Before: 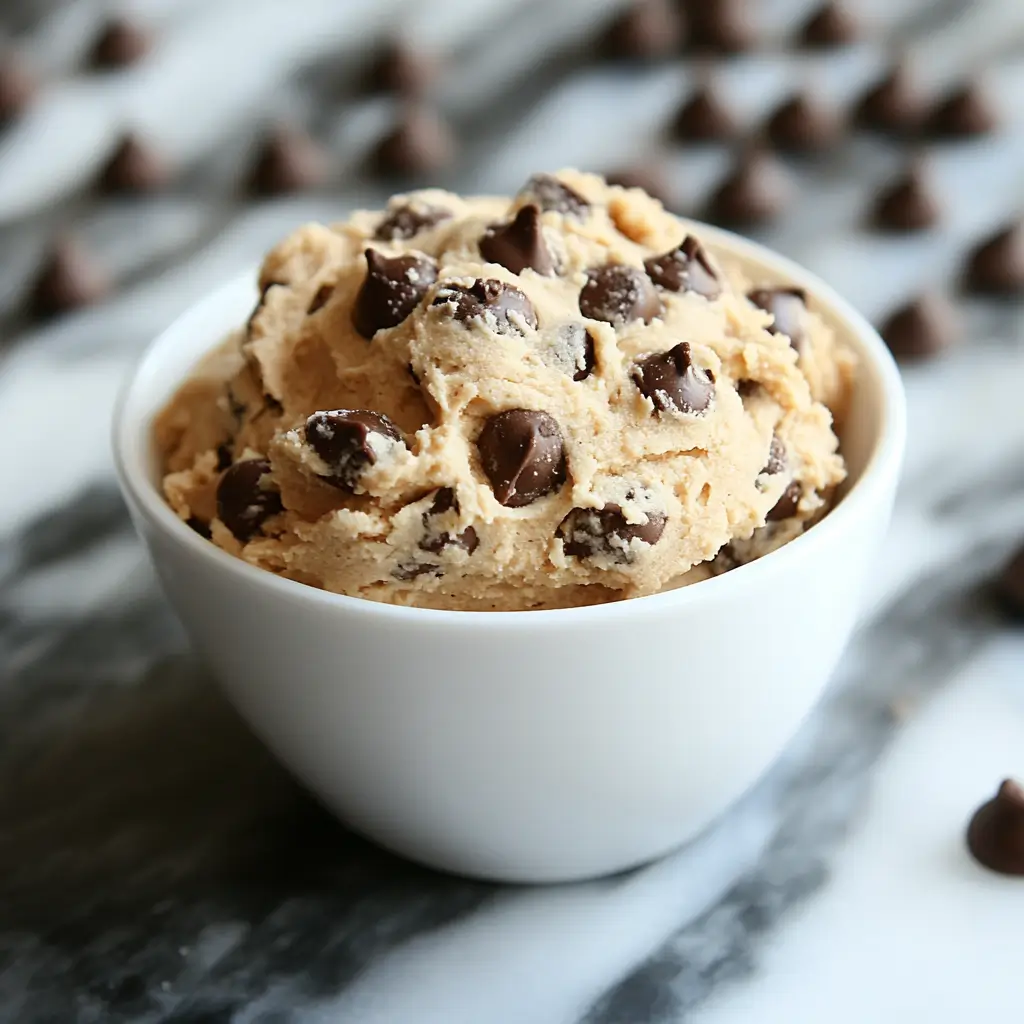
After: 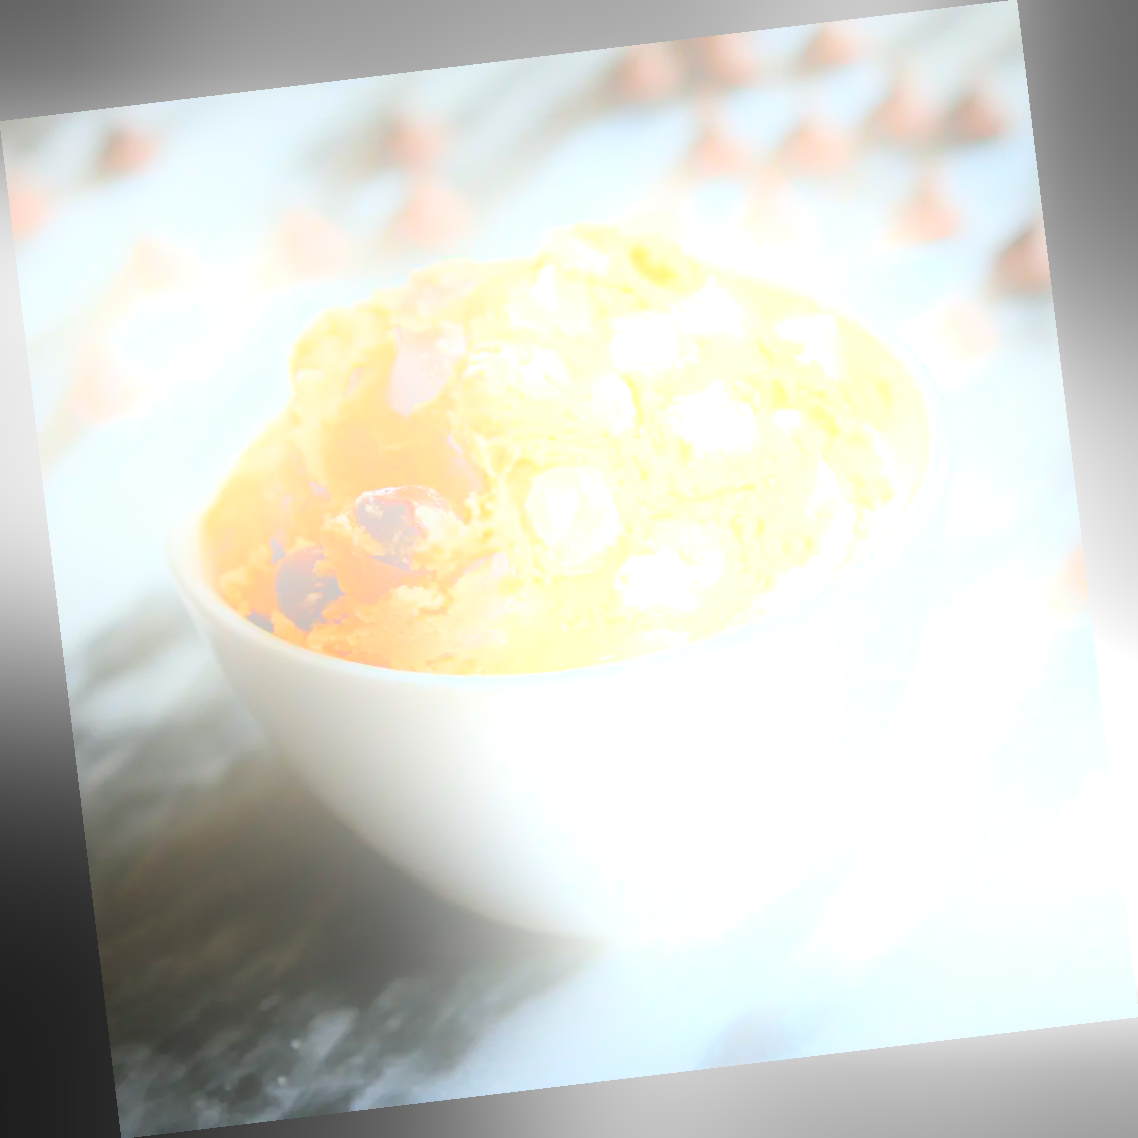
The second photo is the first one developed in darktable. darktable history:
color balance rgb: perceptual saturation grading › global saturation 10%, global vibrance 20%
bloom: size 25%, threshold 5%, strength 90%
local contrast: on, module defaults
rotate and perspective: rotation -6.83°, automatic cropping off
